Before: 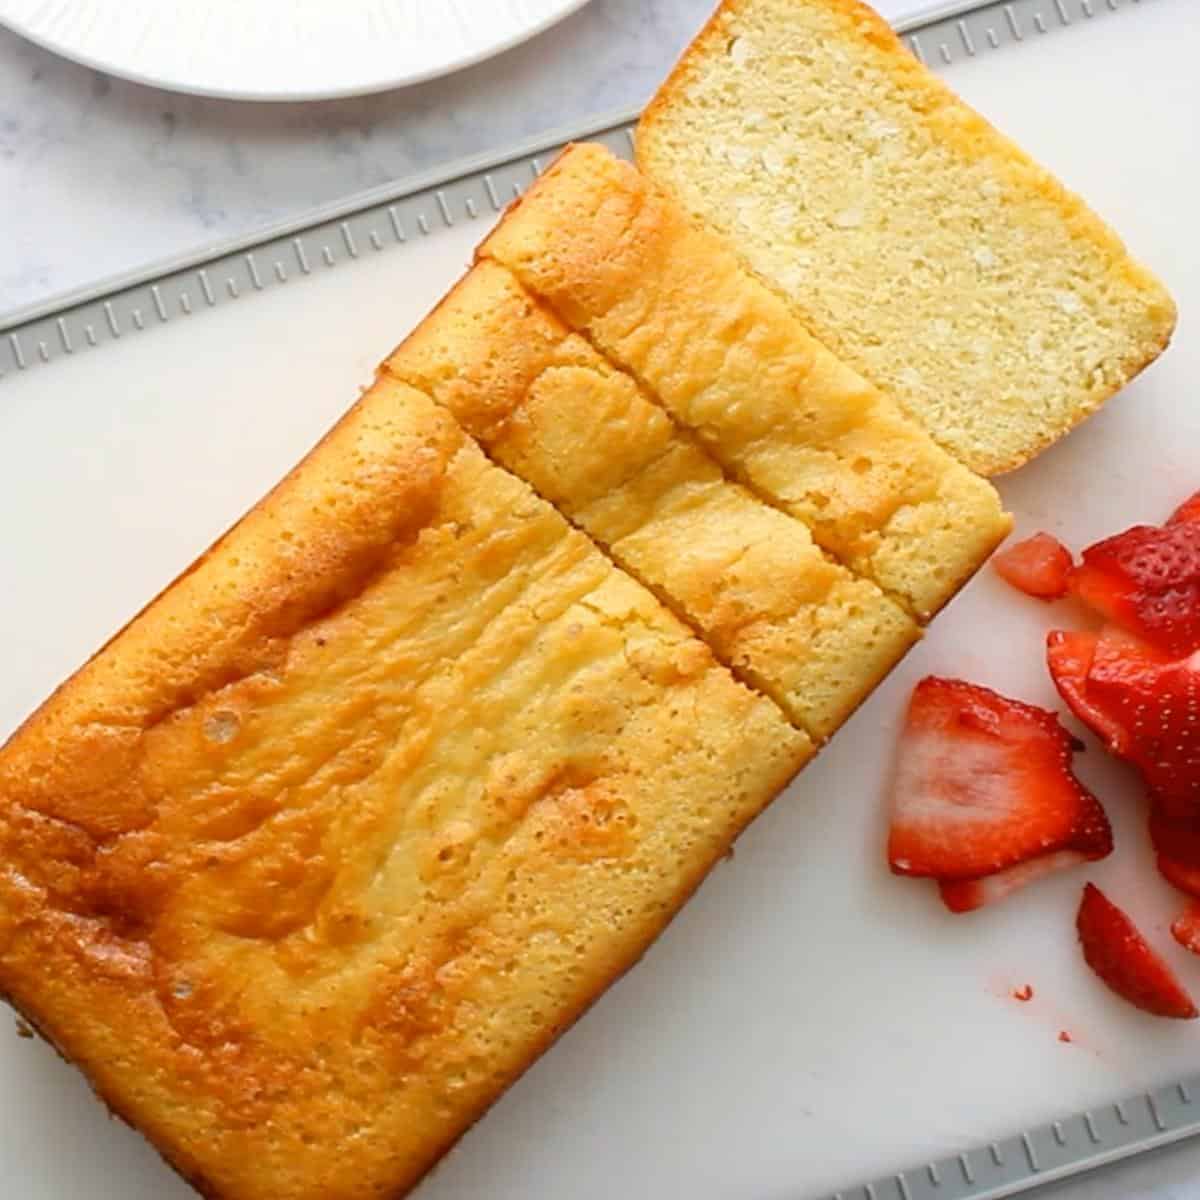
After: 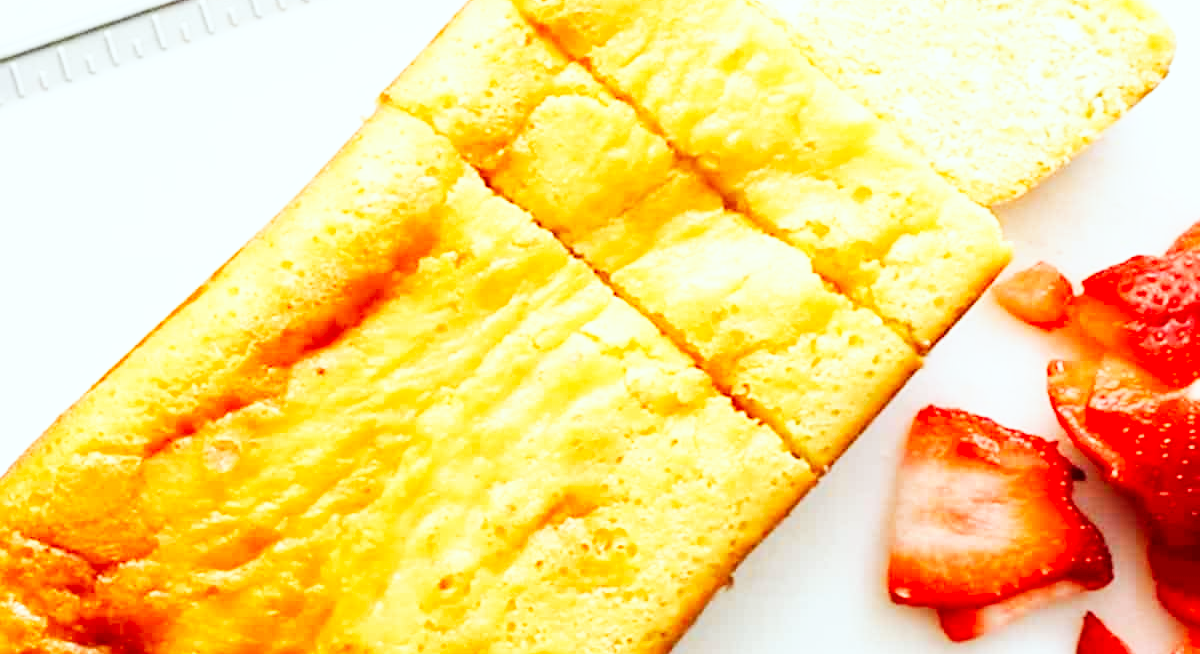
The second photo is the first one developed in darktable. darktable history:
crop and rotate: top 22.656%, bottom 22.791%
color correction: highlights a* -2.91, highlights b* -2.28, shadows a* 2.45, shadows b* 2.9
exposure: exposure 0.202 EV, compensate highlight preservation false
tone equalizer: smoothing 1
base curve: curves: ch0 [(0, 0) (0.007, 0.004) (0.027, 0.03) (0.046, 0.07) (0.207, 0.54) (0.442, 0.872) (0.673, 0.972) (1, 1)], preserve colors none
